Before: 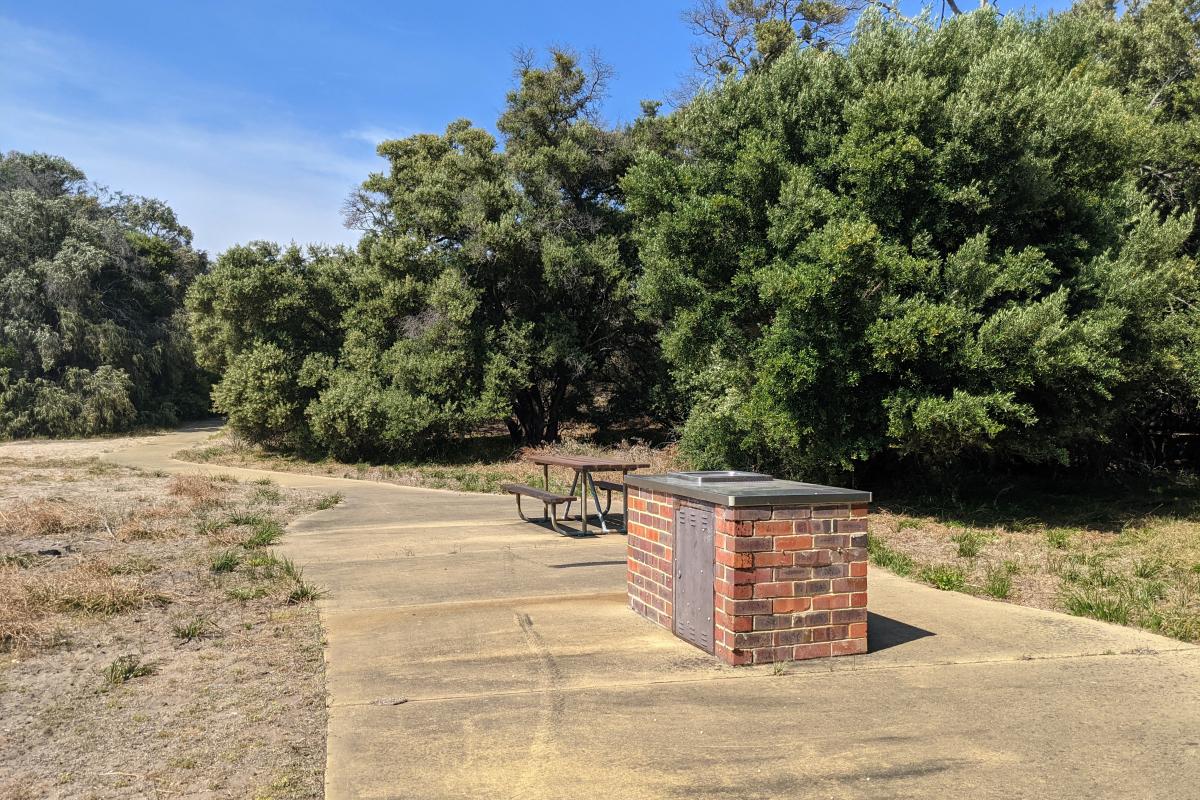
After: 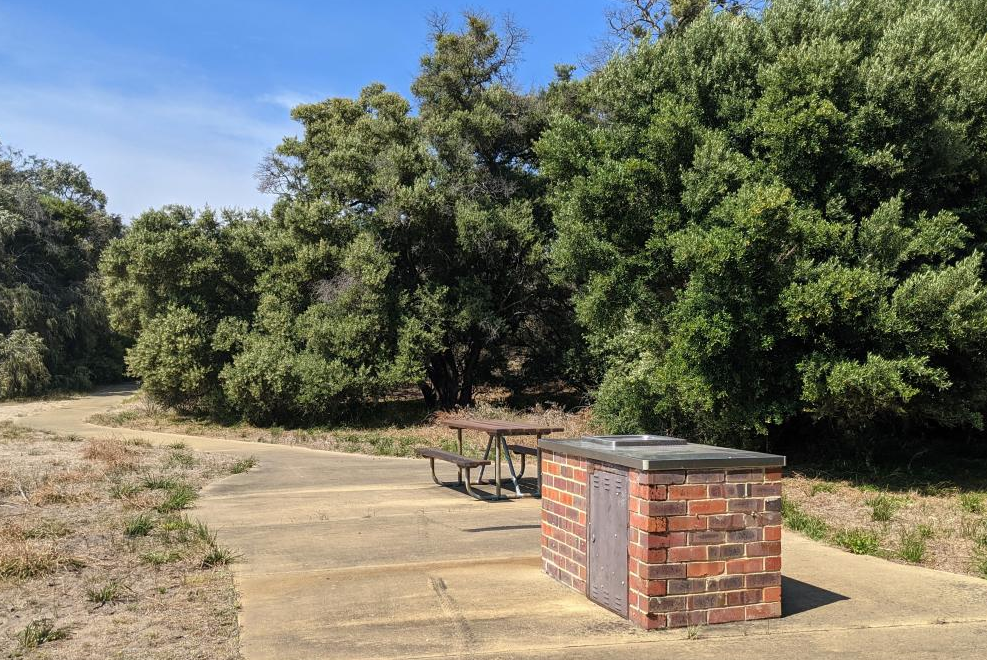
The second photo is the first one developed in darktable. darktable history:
crop and rotate: left 7.183%, top 4.518%, right 10.548%, bottom 12.976%
